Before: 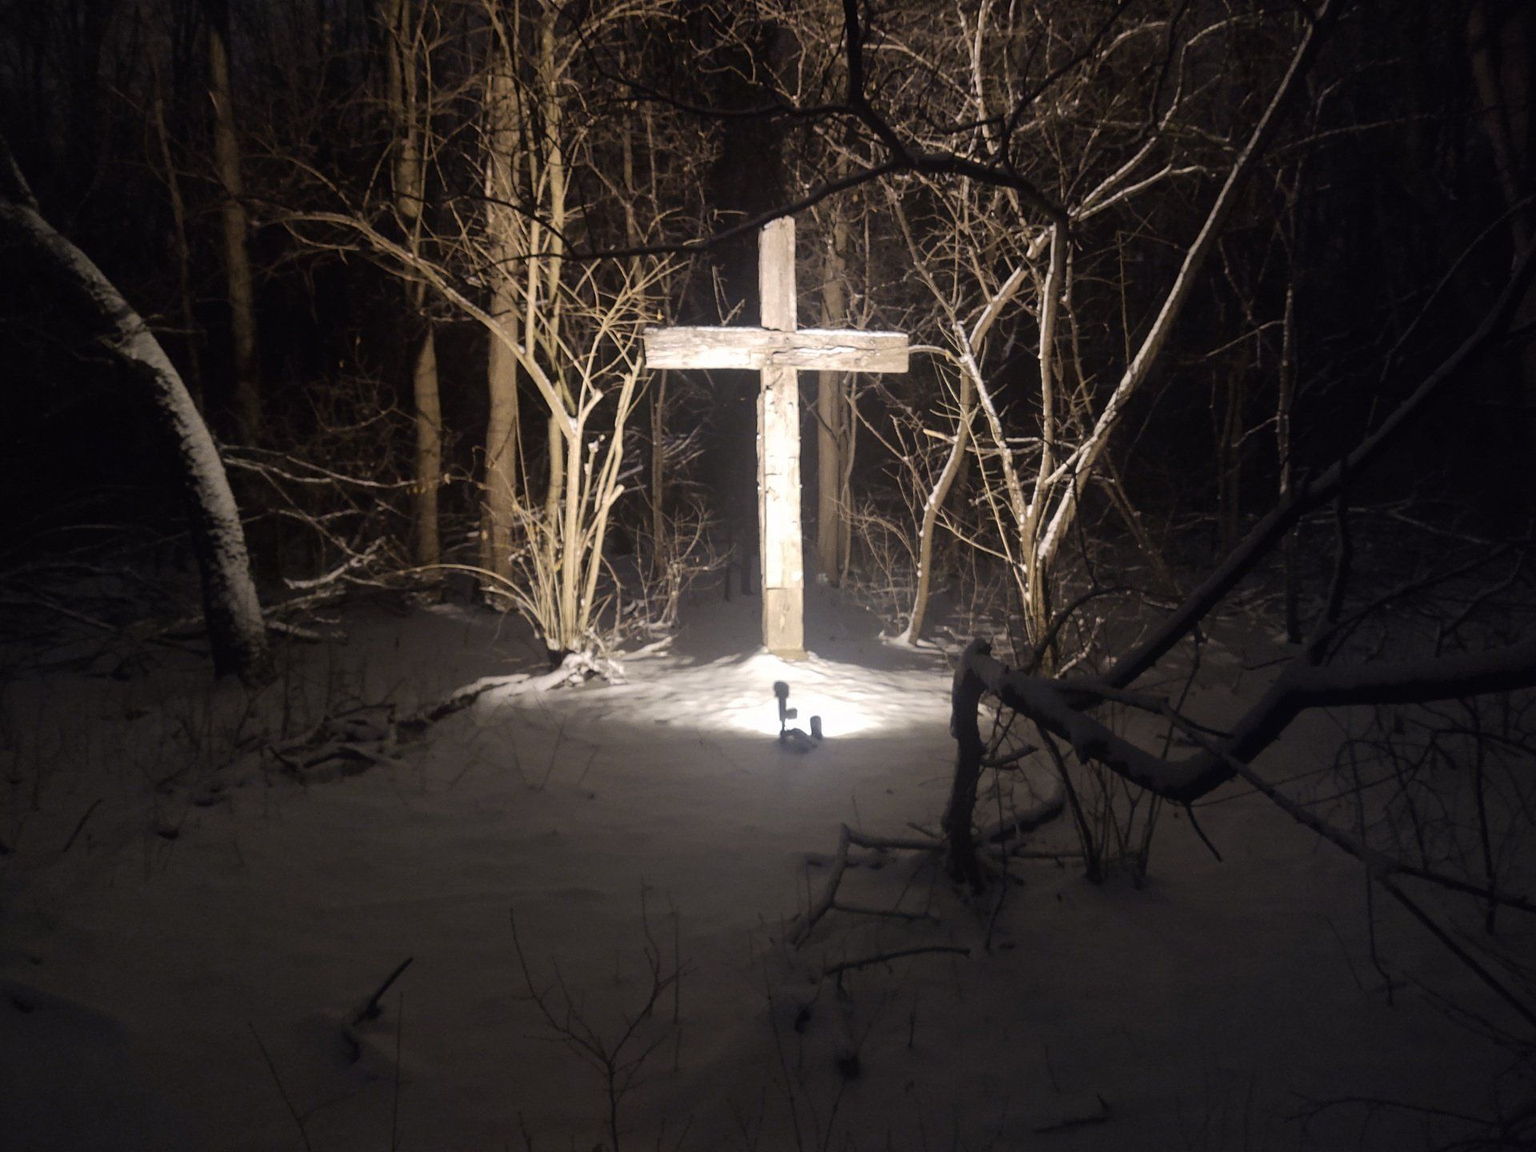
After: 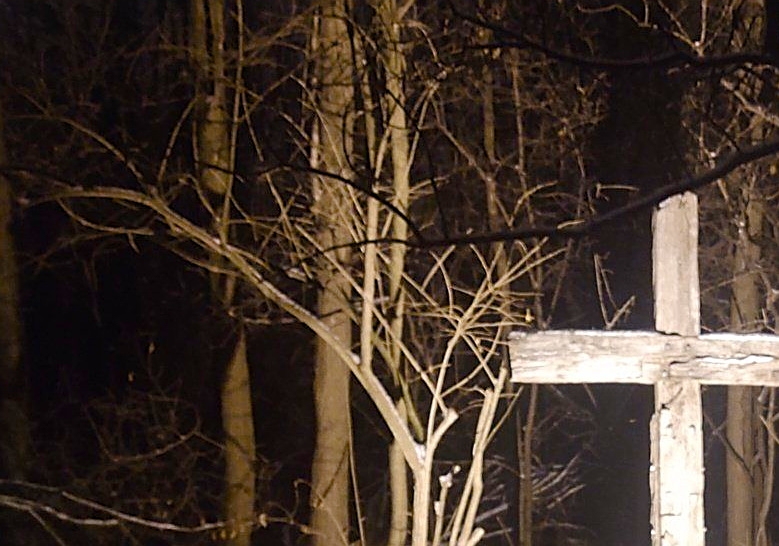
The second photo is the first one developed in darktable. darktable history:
color balance rgb: perceptual saturation grading › global saturation 20%, perceptual saturation grading › highlights -25%, perceptual saturation grading › shadows 50%
tone equalizer: on, module defaults
sharpen: on, module defaults
crop: left 15.452%, top 5.459%, right 43.956%, bottom 56.62%
